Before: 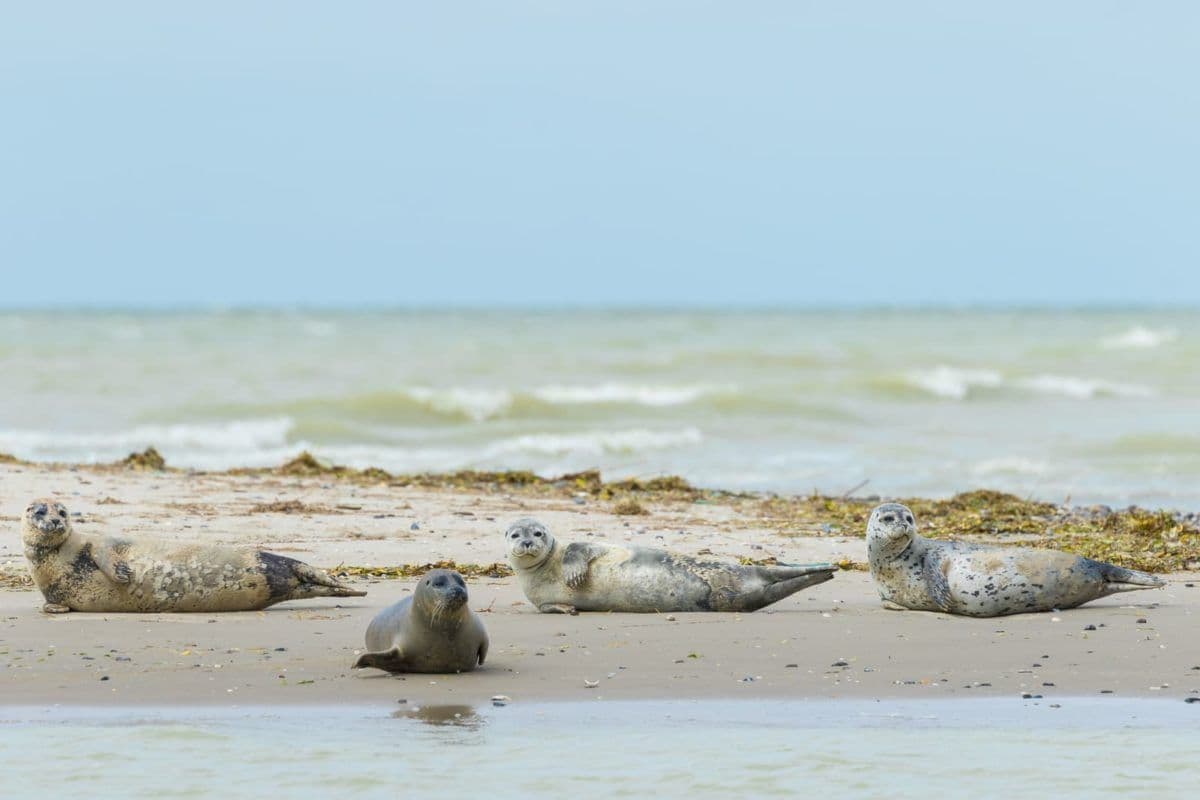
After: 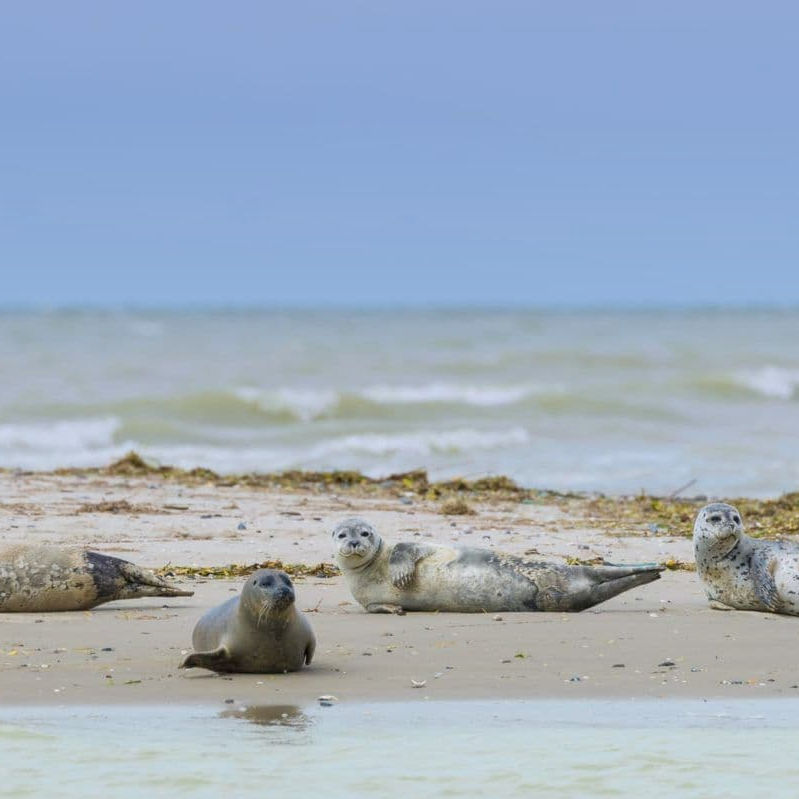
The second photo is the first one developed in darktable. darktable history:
crop and rotate: left 14.436%, right 18.898%
graduated density: hue 238.83°, saturation 50%
